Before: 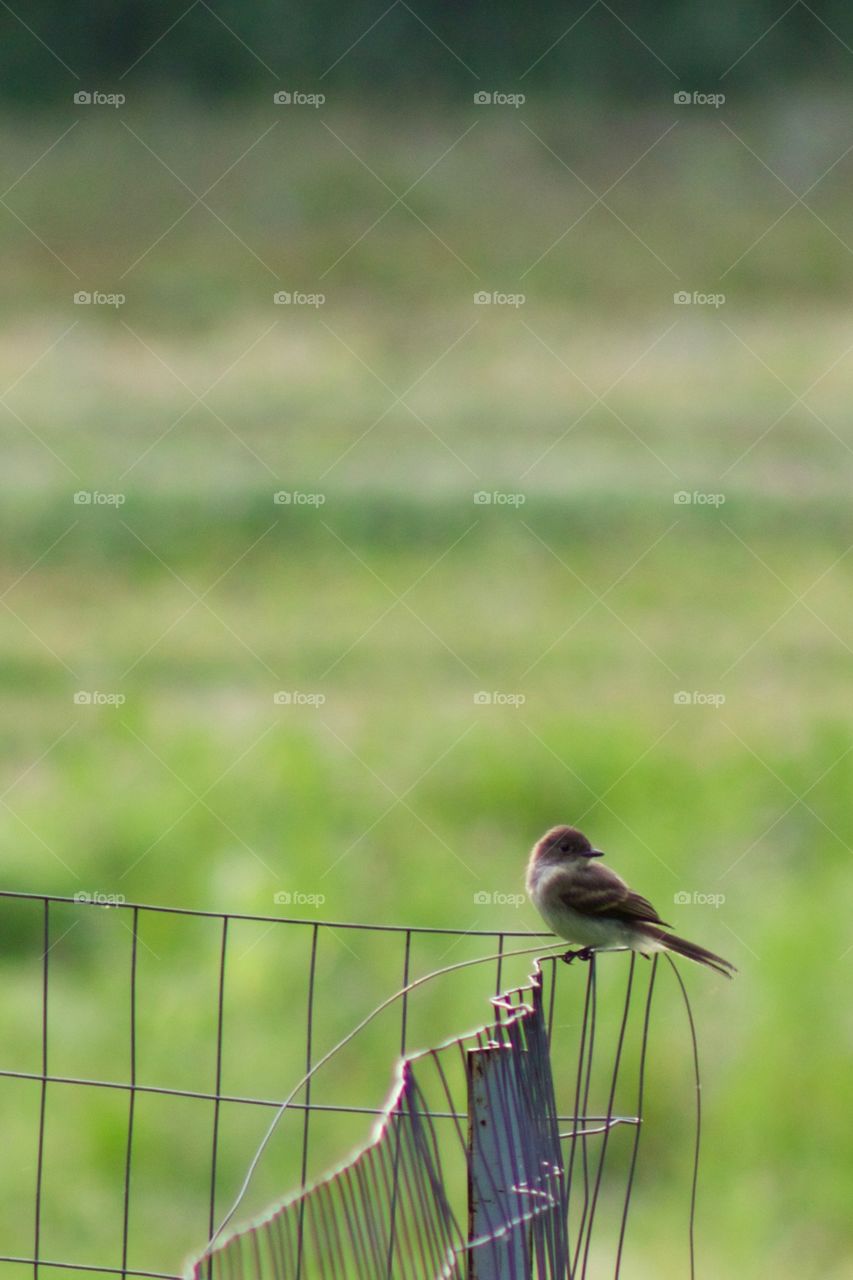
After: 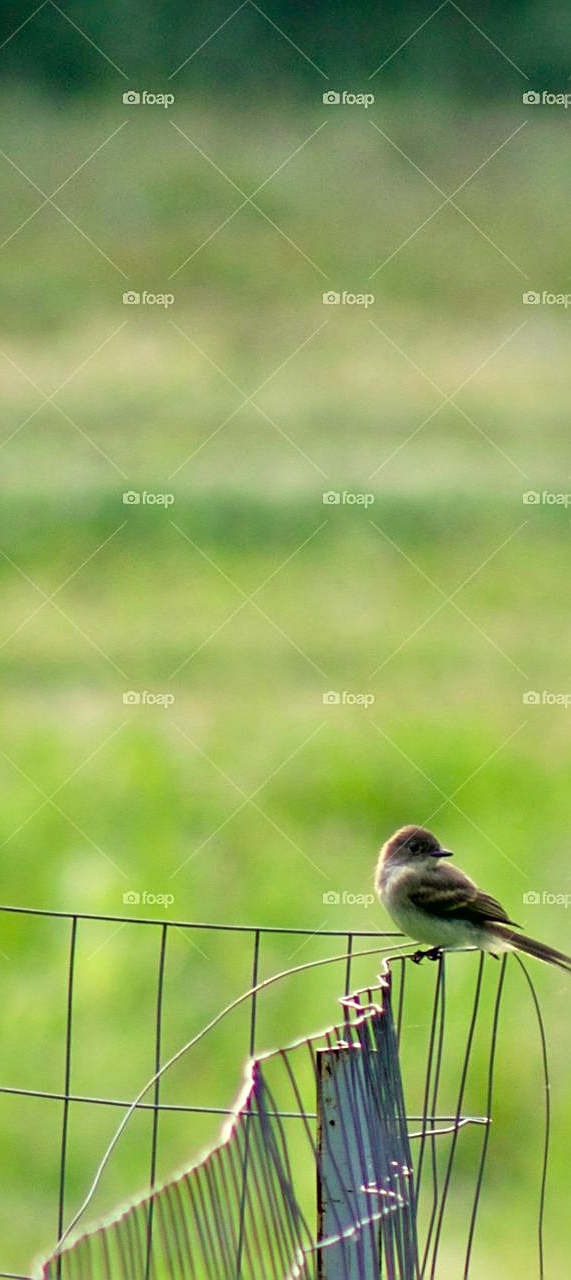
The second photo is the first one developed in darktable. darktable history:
sharpen: on, module defaults
color correction: highlights a* -0.335, highlights b* 9.53, shadows a* -9.1, shadows b* 1.3
local contrast: mode bilateral grid, contrast 19, coarseness 51, detail 119%, midtone range 0.2
crop and rotate: left 17.832%, right 15.128%
tone equalizer: -8 EV 0.006 EV, -7 EV -0.032 EV, -6 EV 0.017 EV, -5 EV 0.029 EV, -4 EV 0.238 EV, -3 EV 0.612 EV, -2 EV 0.581 EV, -1 EV 0.191 EV, +0 EV 0.04 EV
exposure: black level correction 0.007, exposure 0.156 EV, compensate exposure bias true, compensate highlight preservation false
